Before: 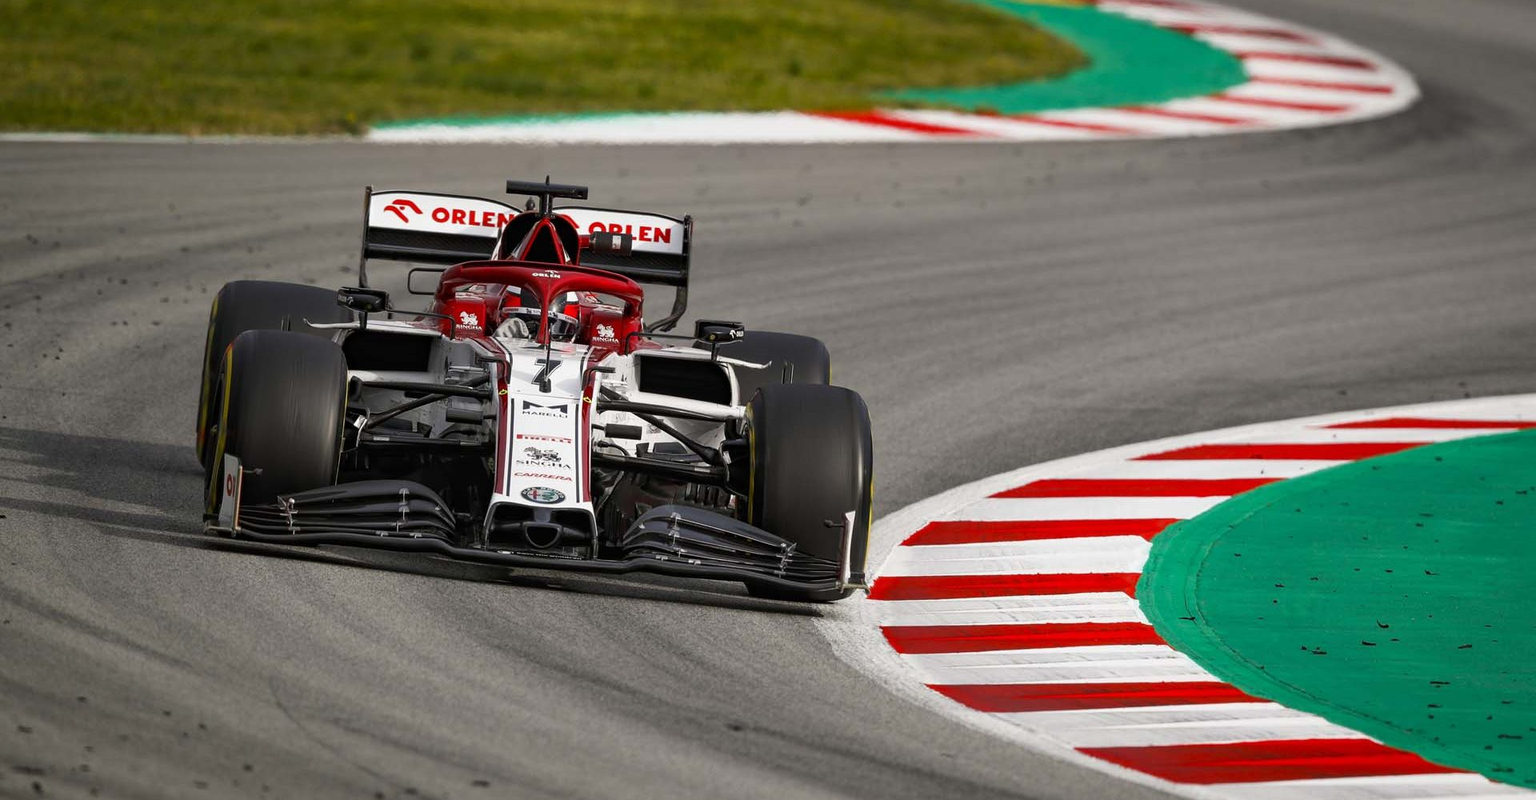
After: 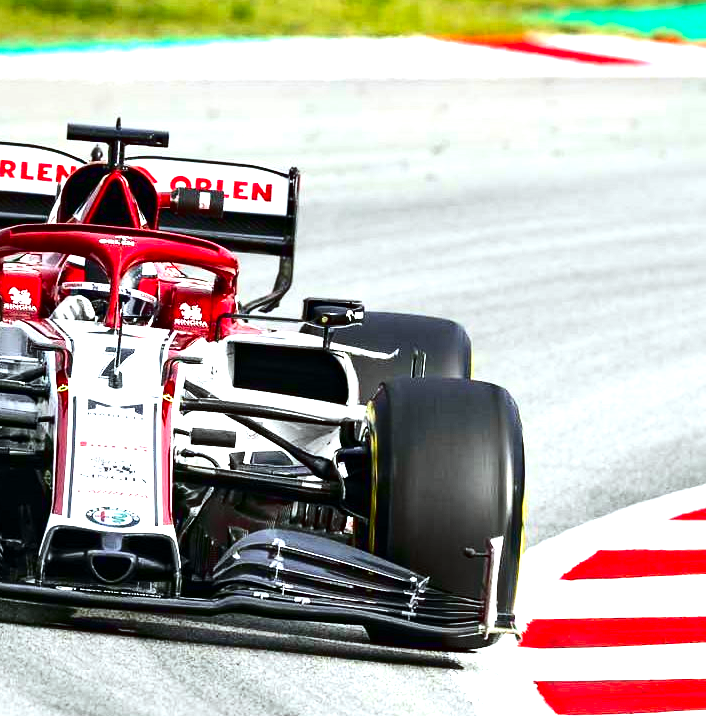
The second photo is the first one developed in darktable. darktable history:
exposure: black level correction 0, exposure 2.09 EV, compensate exposure bias true, compensate highlight preservation false
color calibration: illuminant Planckian (black body), adaptation linear Bradford (ICC v4), x 0.364, y 0.367, temperature 4419.97 K
contrast brightness saturation: contrast 0.239, brightness -0.223, saturation 0.149
crop and rotate: left 29.53%, top 10.242%, right 33.674%, bottom 18.095%
